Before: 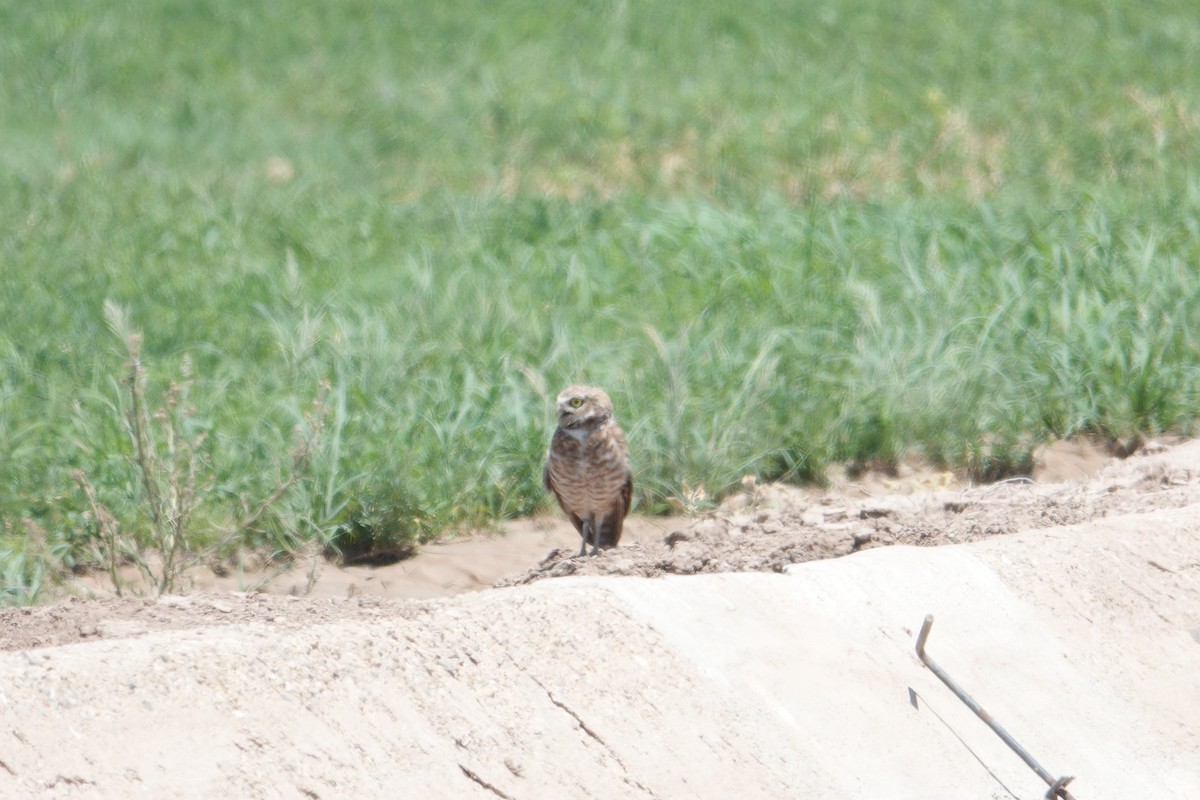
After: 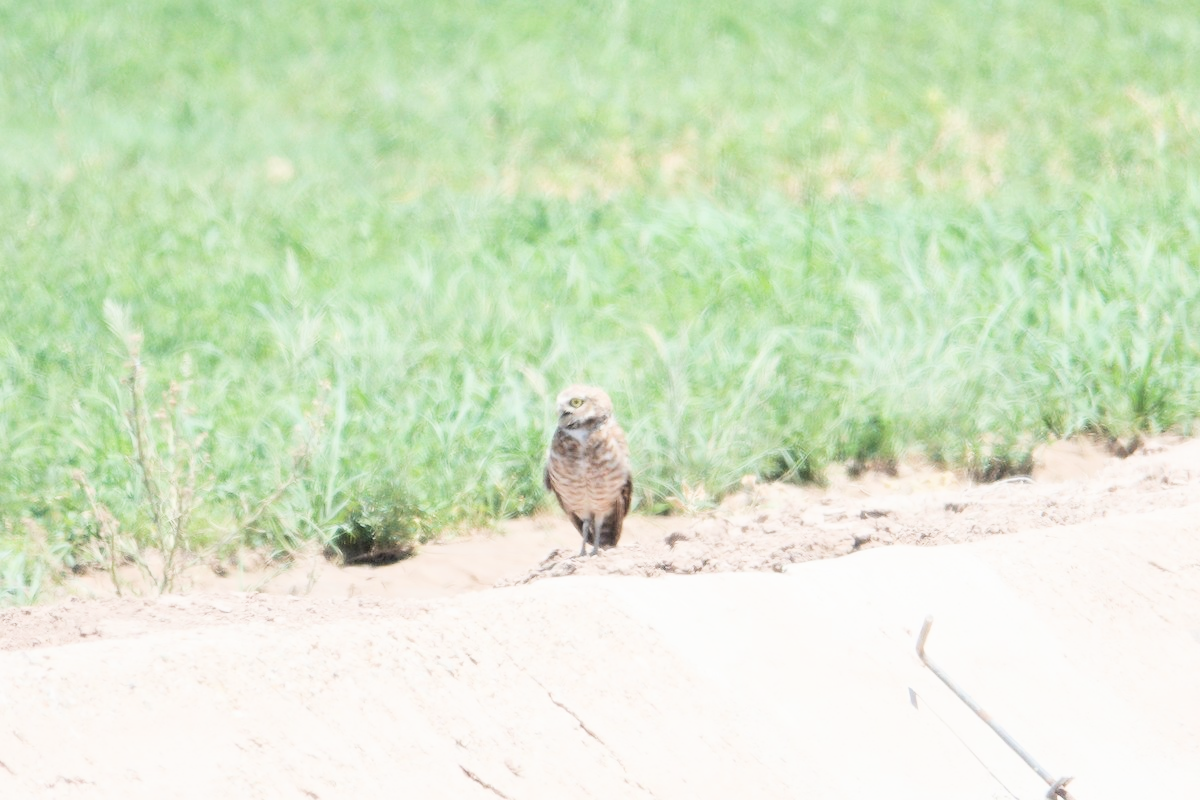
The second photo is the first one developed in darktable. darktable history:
haze removal: strength -0.044, compatibility mode true, adaptive false
exposure: black level correction 0, exposure 1.096 EV, compensate exposure bias true, compensate highlight preservation false
filmic rgb: black relative exposure -5 EV, white relative exposure 3.99 EV, hardness 2.88, contrast 1.403
